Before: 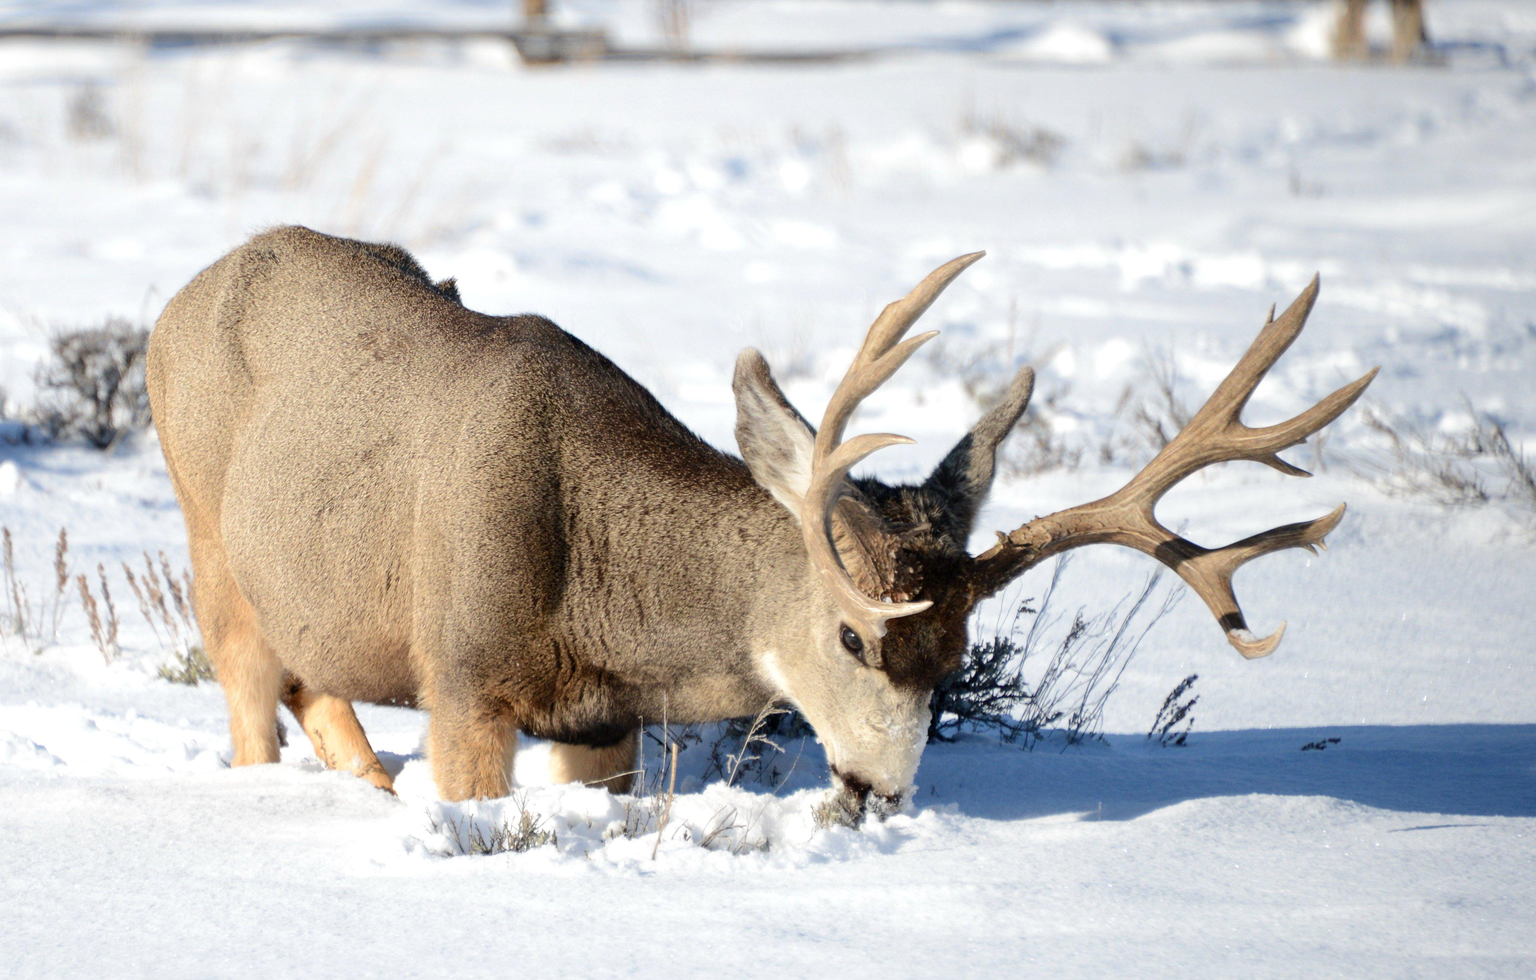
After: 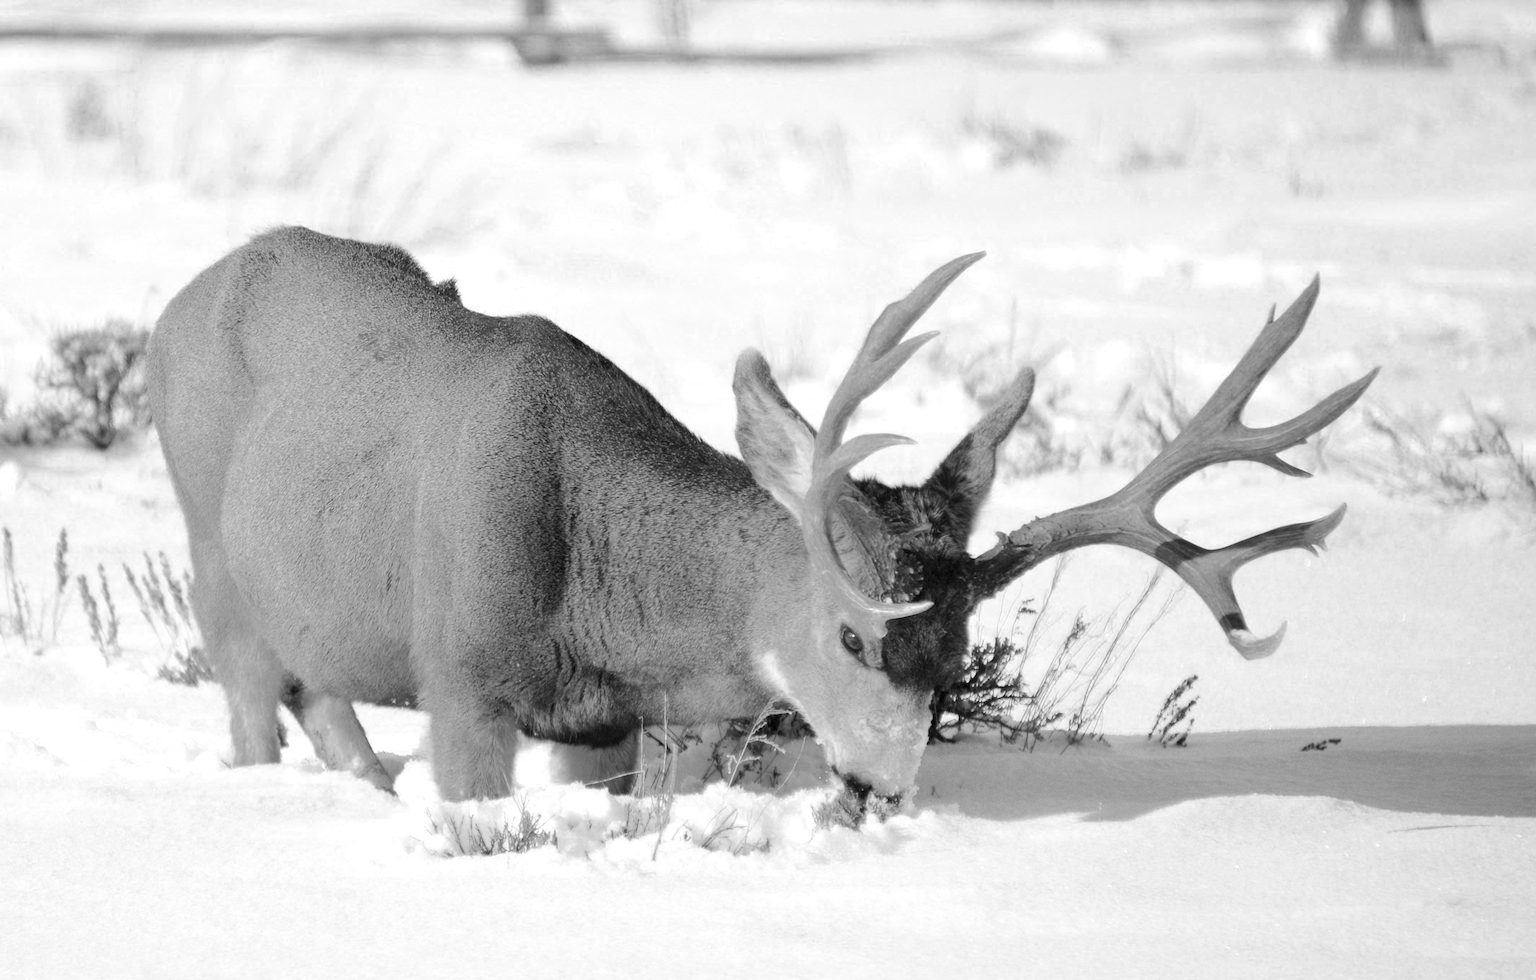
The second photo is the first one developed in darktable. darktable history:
contrast brightness saturation: brightness 0.186, saturation -0.518
color zones: curves: ch0 [(0.287, 0.048) (0.493, 0.484) (0.737, 0.816)]; ch1 [(0, 0) (0.143, 0) (0.286, 0) (0.429, 0) (0.571, 0) (0.714, 0) (0.857, 0)]
